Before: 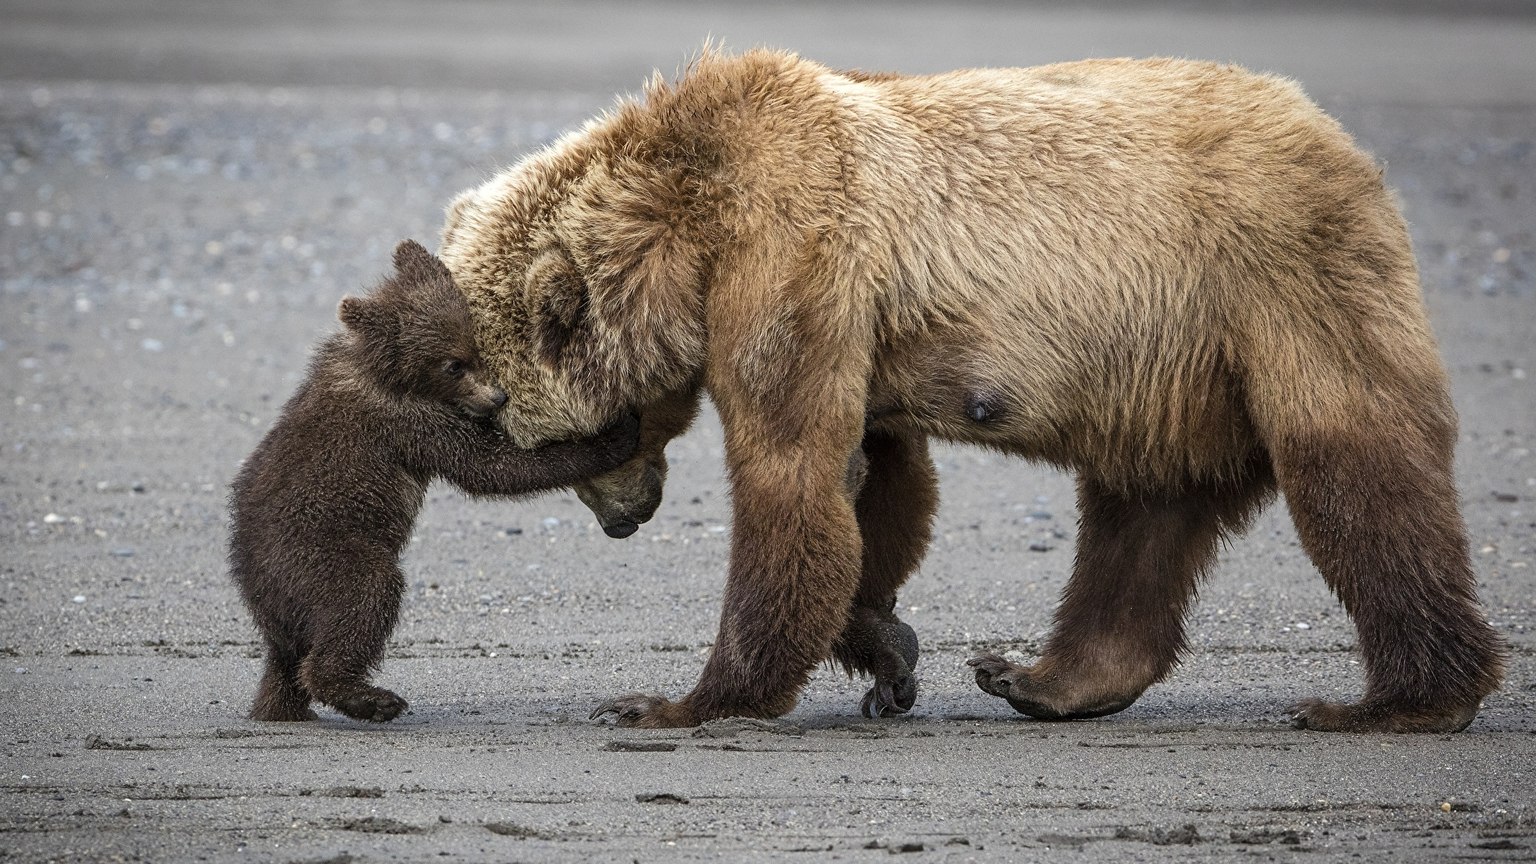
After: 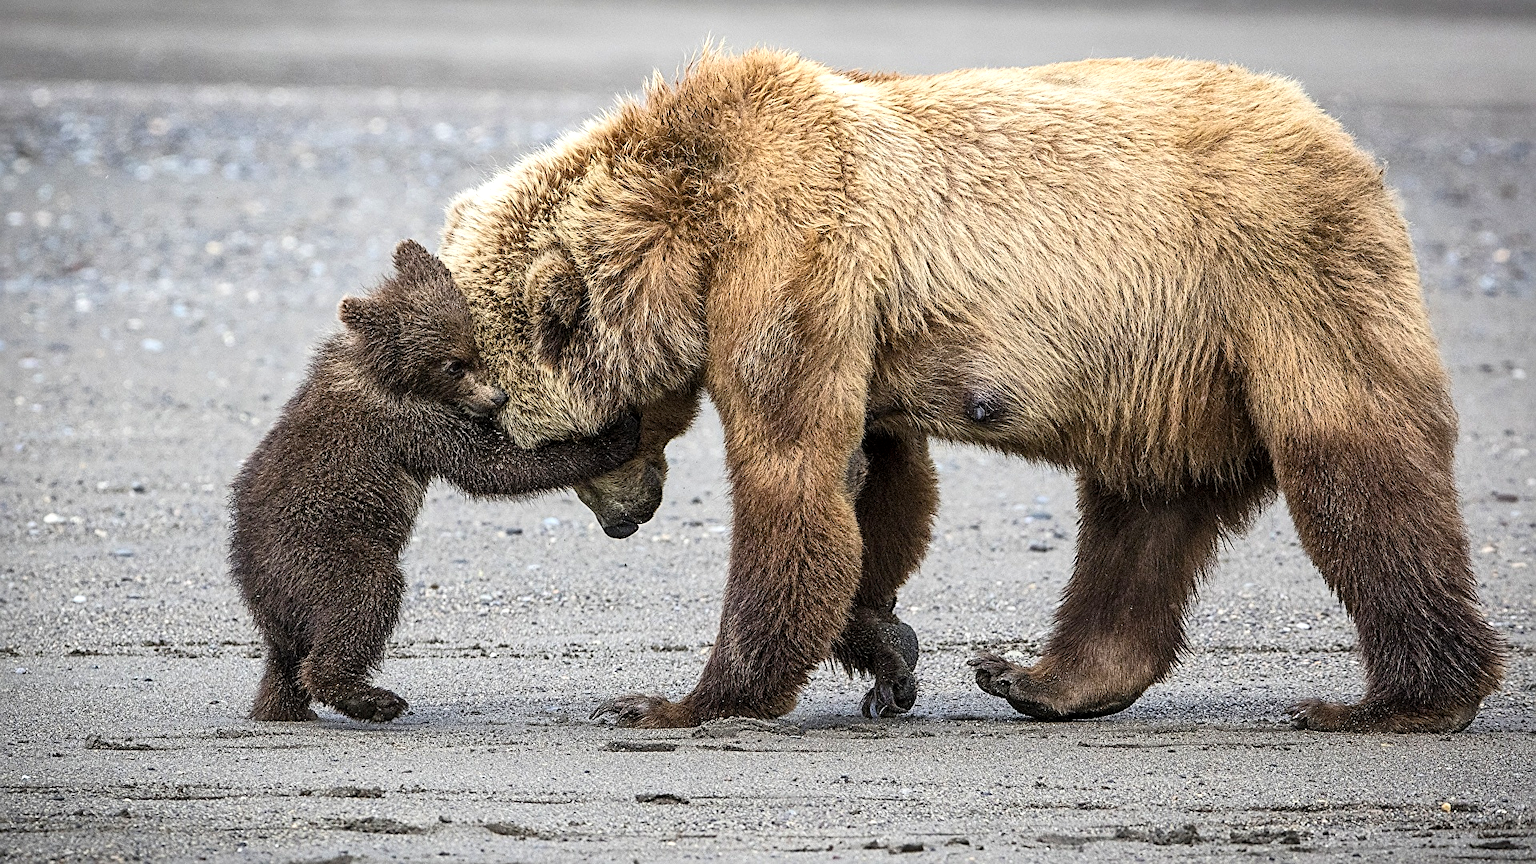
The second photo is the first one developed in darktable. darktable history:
local contrast: mode bilateral grid, contrast 21, coarseness 49, detail 141%, midtone range 0.2
sharpen: on, module defaults
levels: levels [0.018, 0.493, 1]
contrast brightness saturation: contrast 0.198, brightness 0.156, saturation 0.228
